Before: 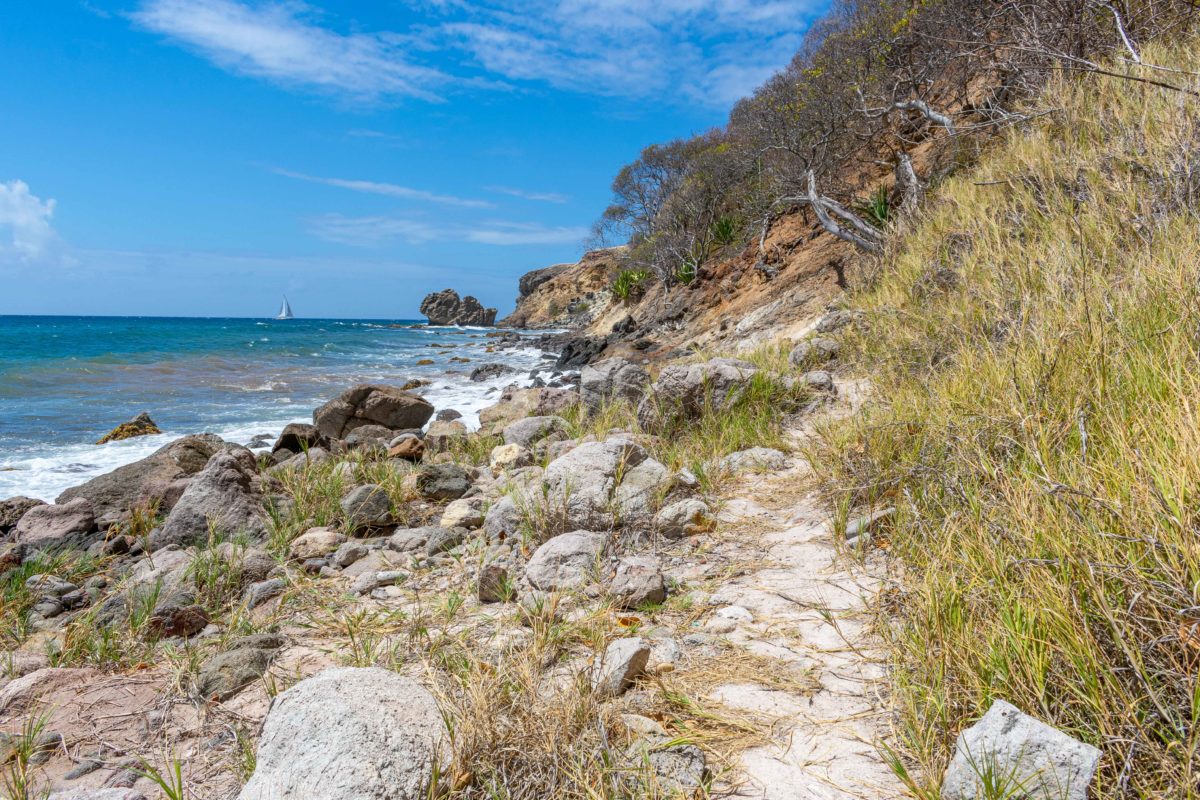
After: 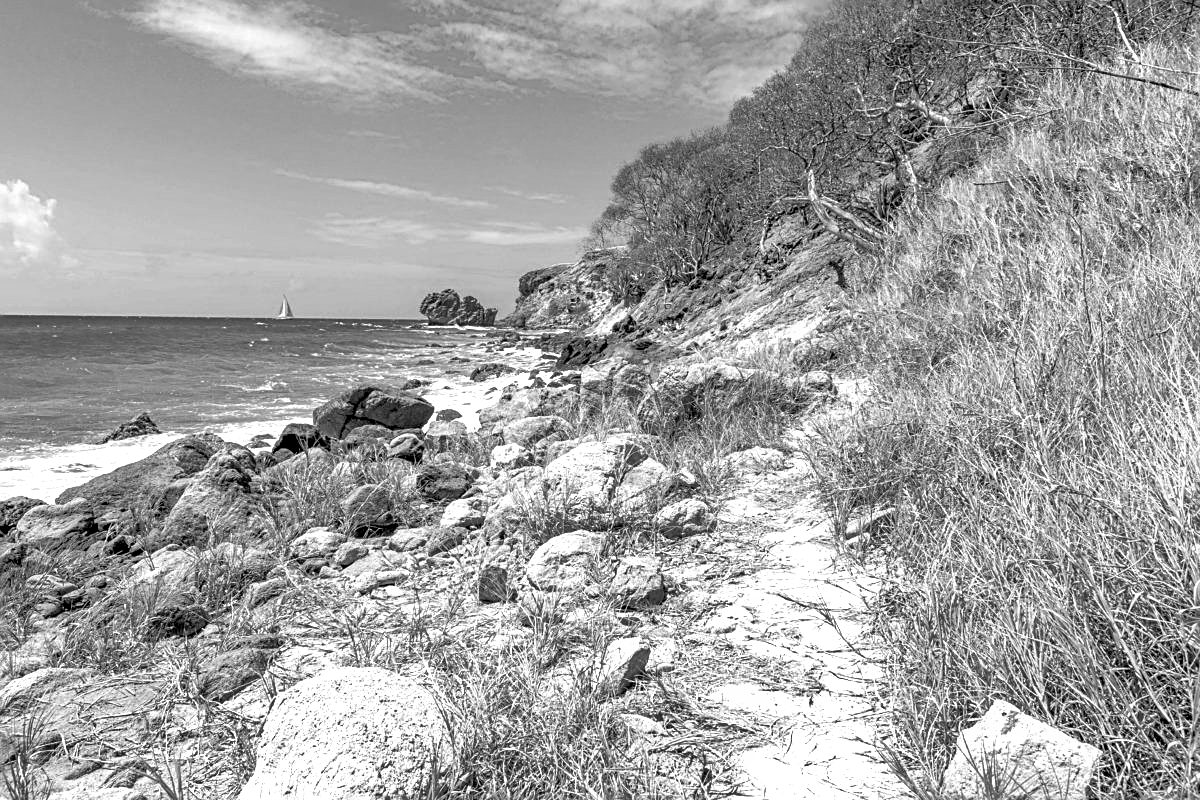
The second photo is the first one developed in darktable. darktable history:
shadows and highlights: highlights color adjustment 0%, low approximation 0.01, soften with gaussian
sharpen: on, module defaults
tone equalizer: -8 EV 0.25 EV, -7 EV 0.417 EV, -6 EV 0.417 EV, -5 EV 0.25 EV, -3 EV -0.25 EV, -2 EV -0.417 EV, -1 EV -0.417 EV, +0 EV -0.25 EV, edges refinement/feathering 500, mask exposure compensation -1.57 EV, preserve details guided filter
monochrome: on, module defaults
exposure: black level correction 0.01, exposure 1 EV, compensate highlight preservation false
